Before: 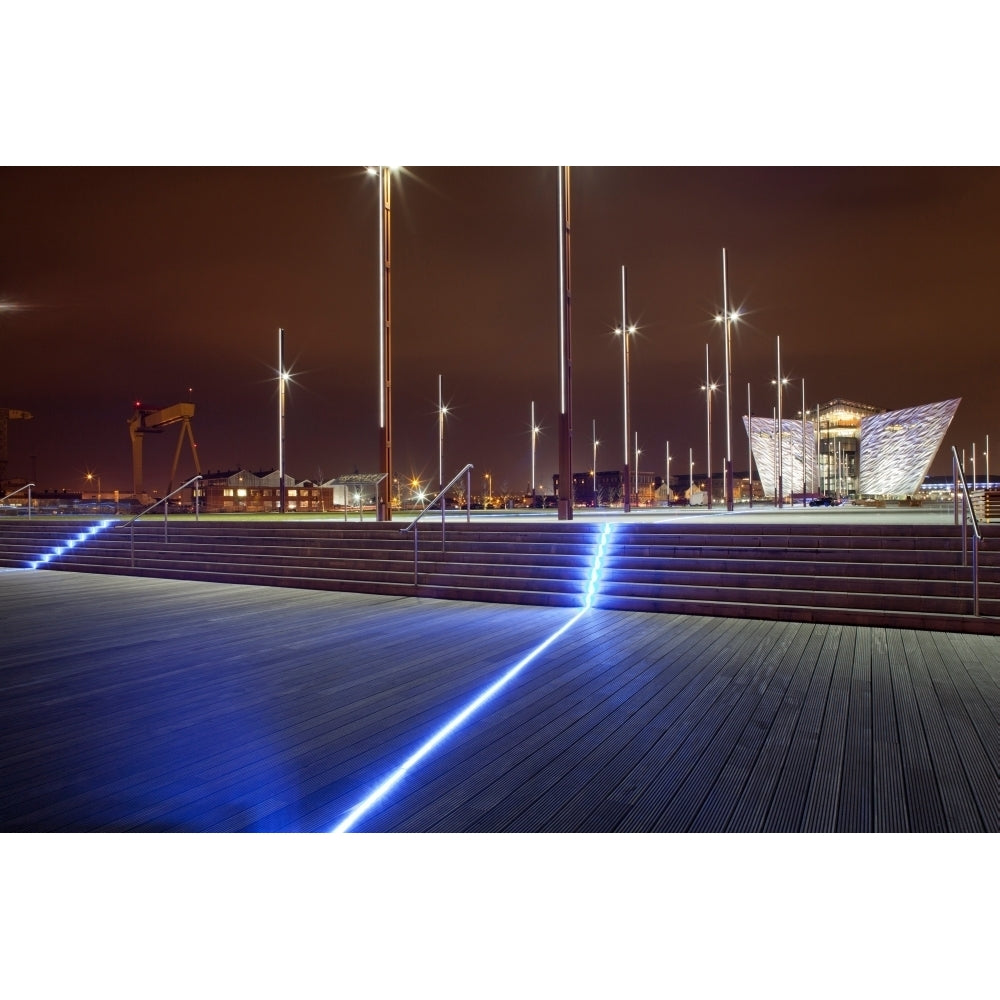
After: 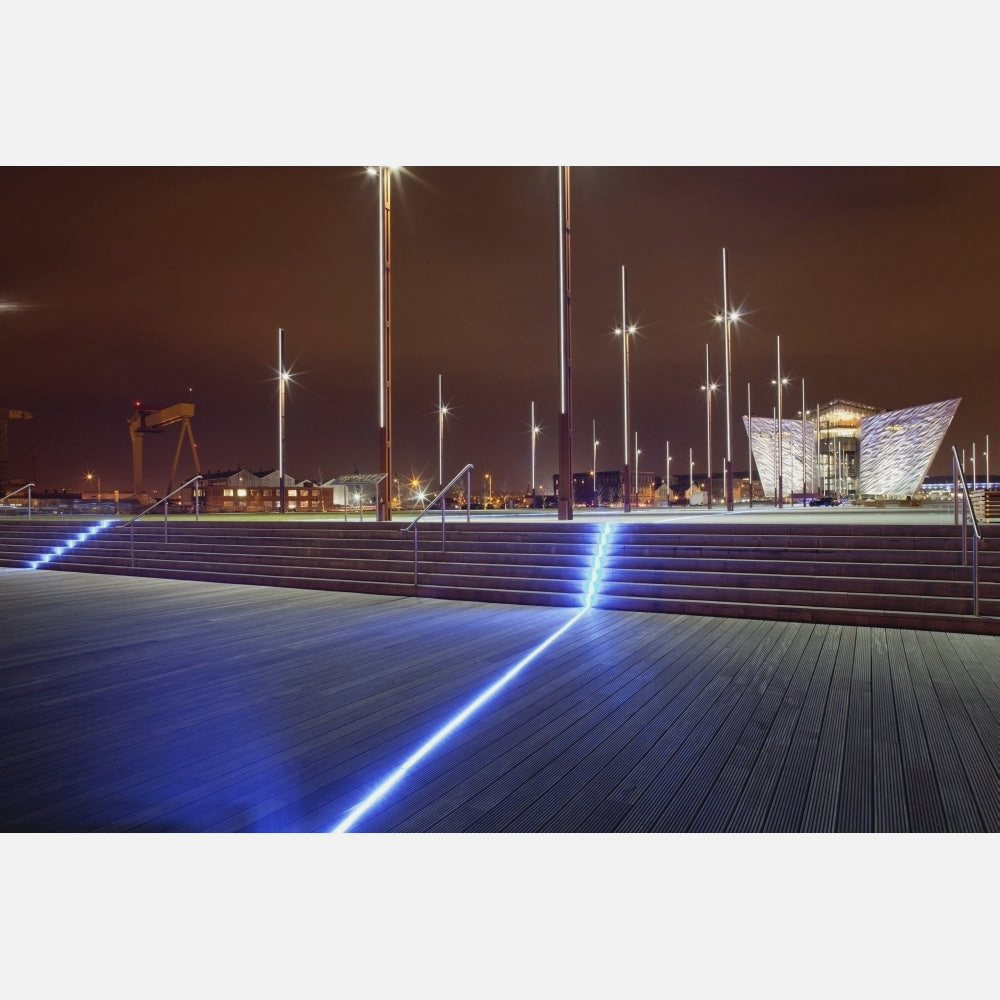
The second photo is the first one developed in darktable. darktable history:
contrast brightness saturation: contrast -0.093, saturation -0.095
